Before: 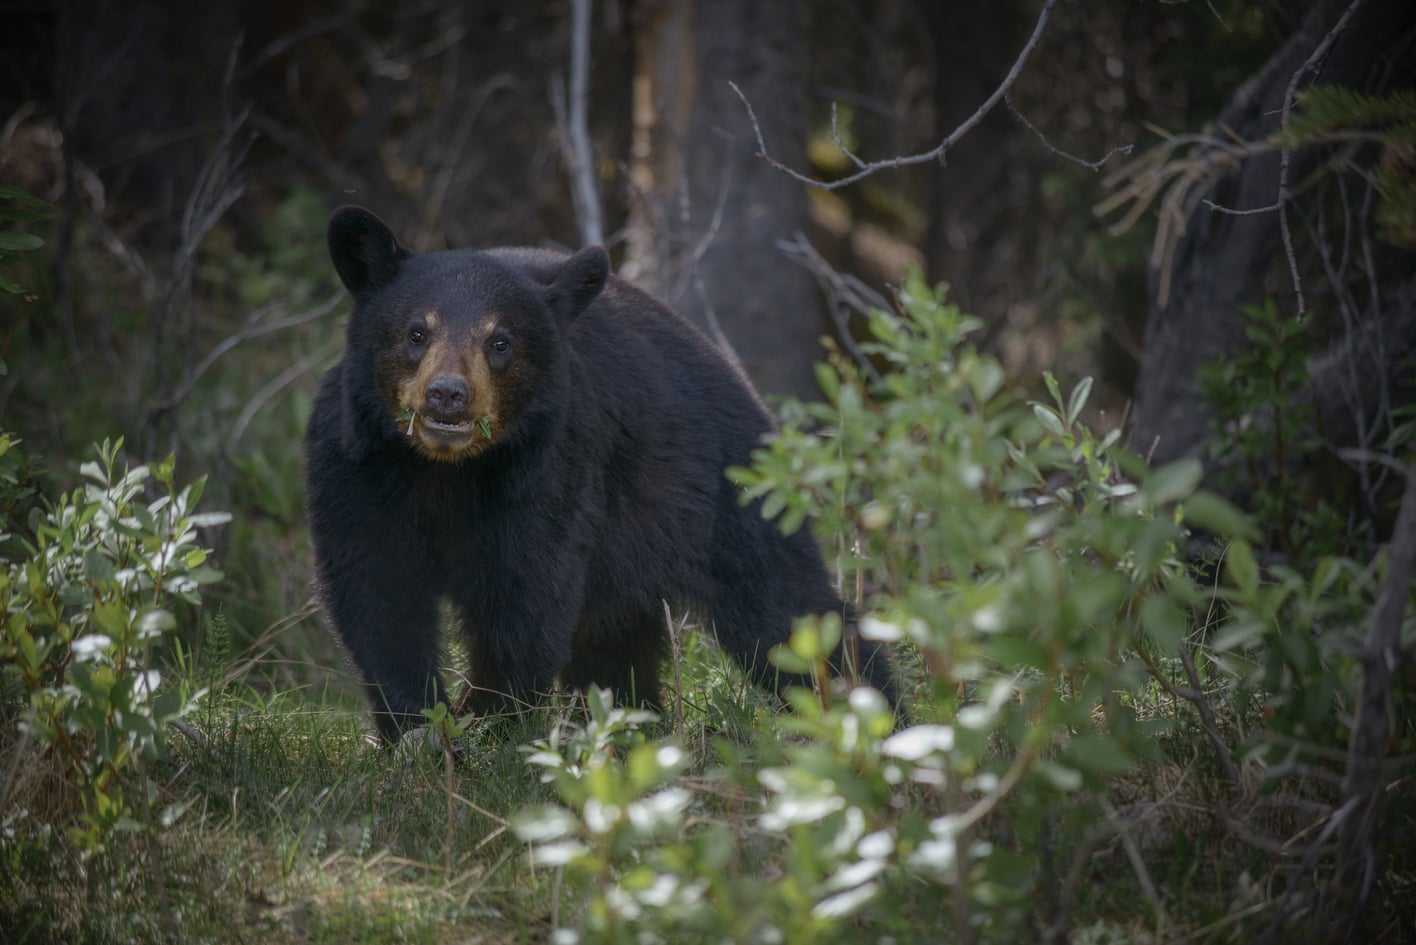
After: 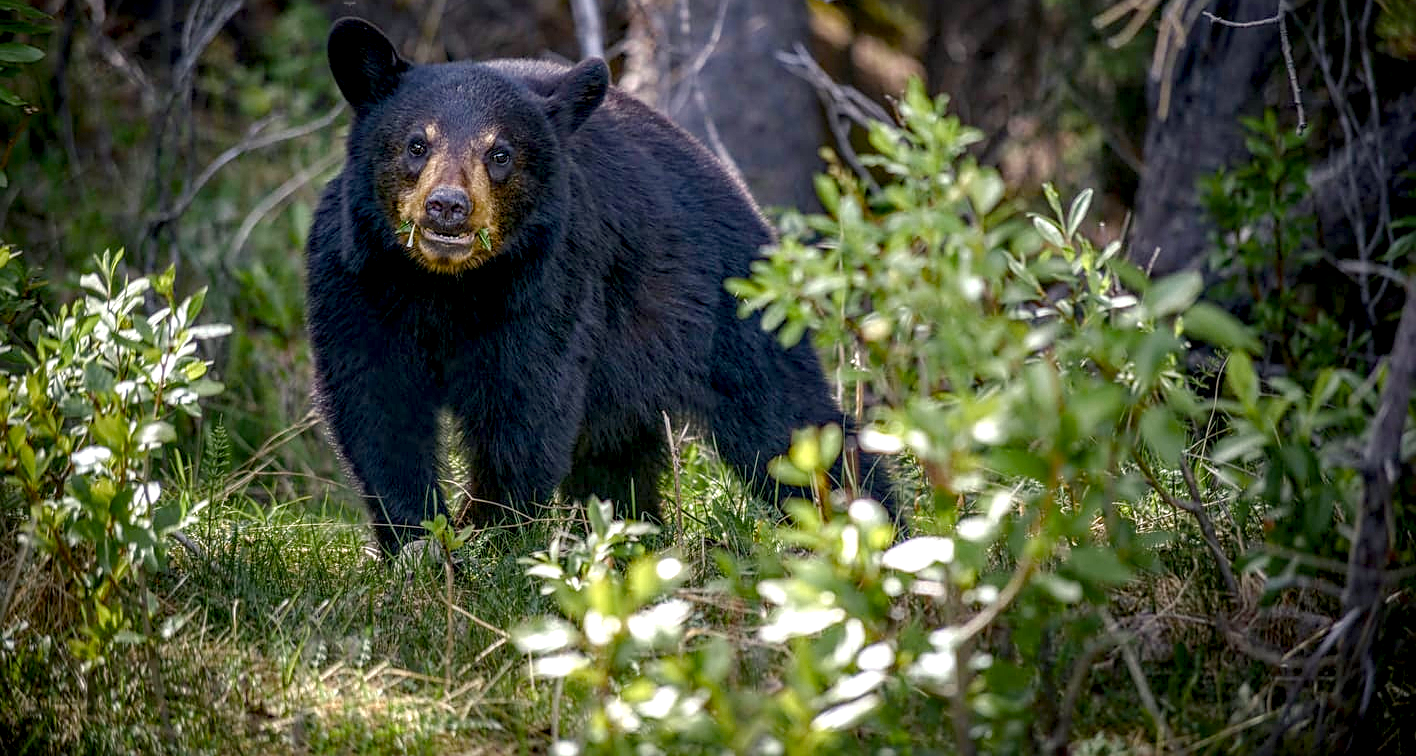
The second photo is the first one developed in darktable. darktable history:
local contrast: detail 160%
color balance rgb: shadows lift › chroma 1%, shadows lift › hue 240.84°, highlights gain › chroma 2%, highlights gain › hue 73.2°, global offset › luminance -0.5%, perceptual saturation grading › global saturation 20%, perceptual saturation grading › highlights -25%, perceptual saturation grading › shadows 50%, global vibrance 15%
crop and rotate: top 19.998%
sharpen: on, module defaults
exposure: exposure 0.657 EV, compensate highlight preservation false
haze removal: compatibility mode true, adaptive false
